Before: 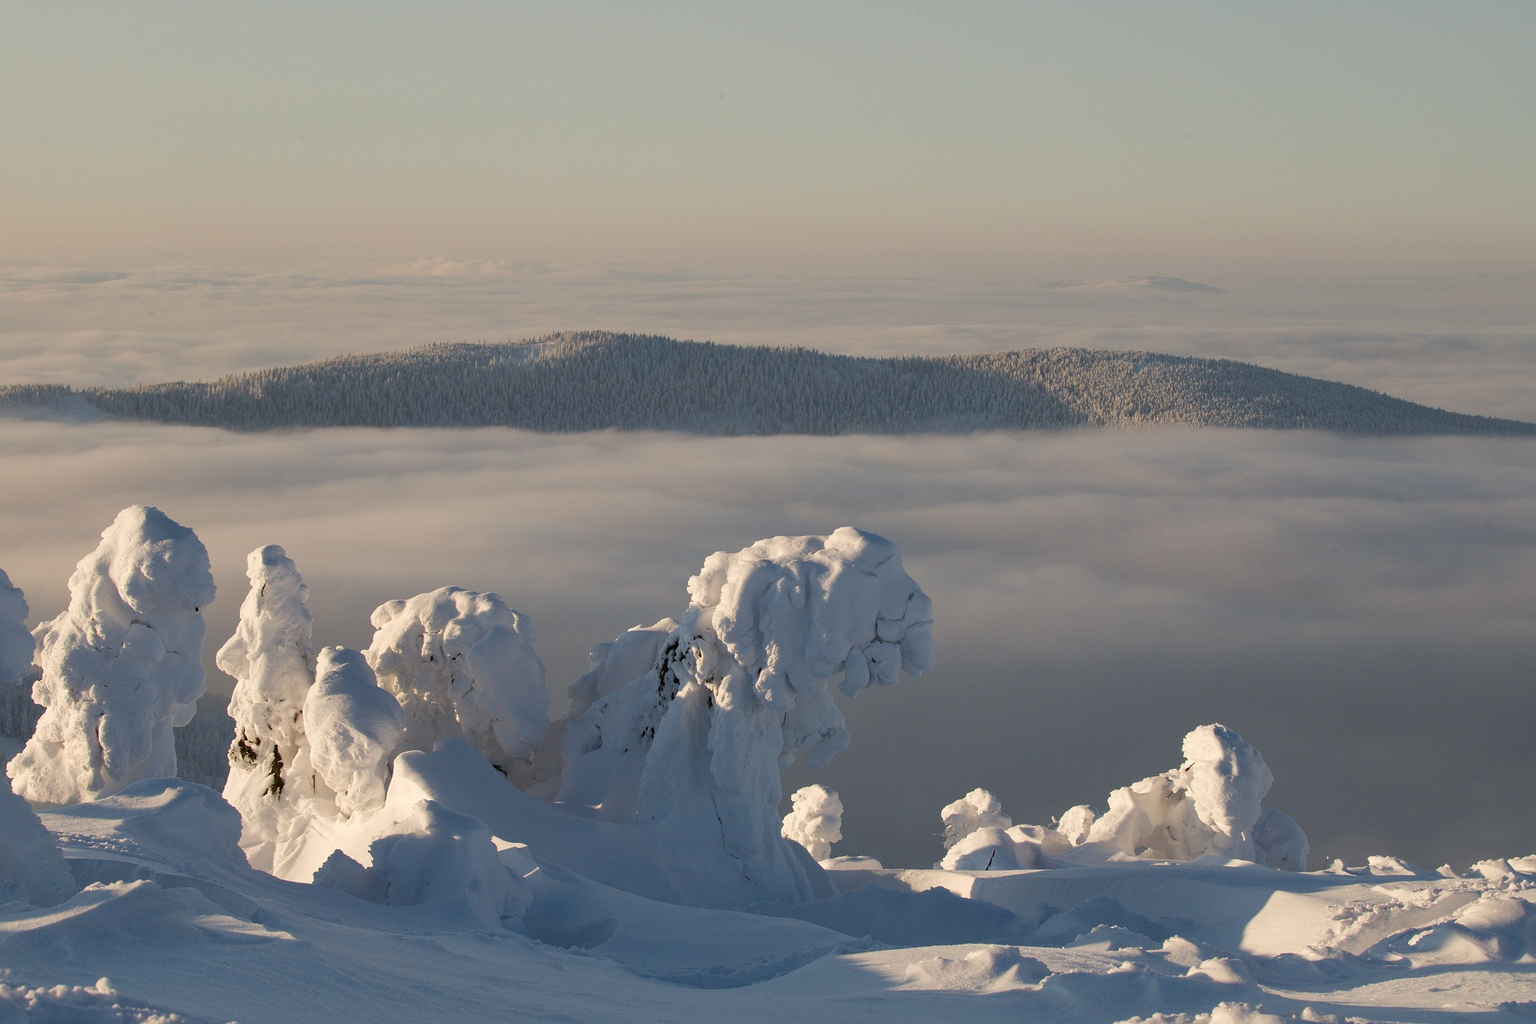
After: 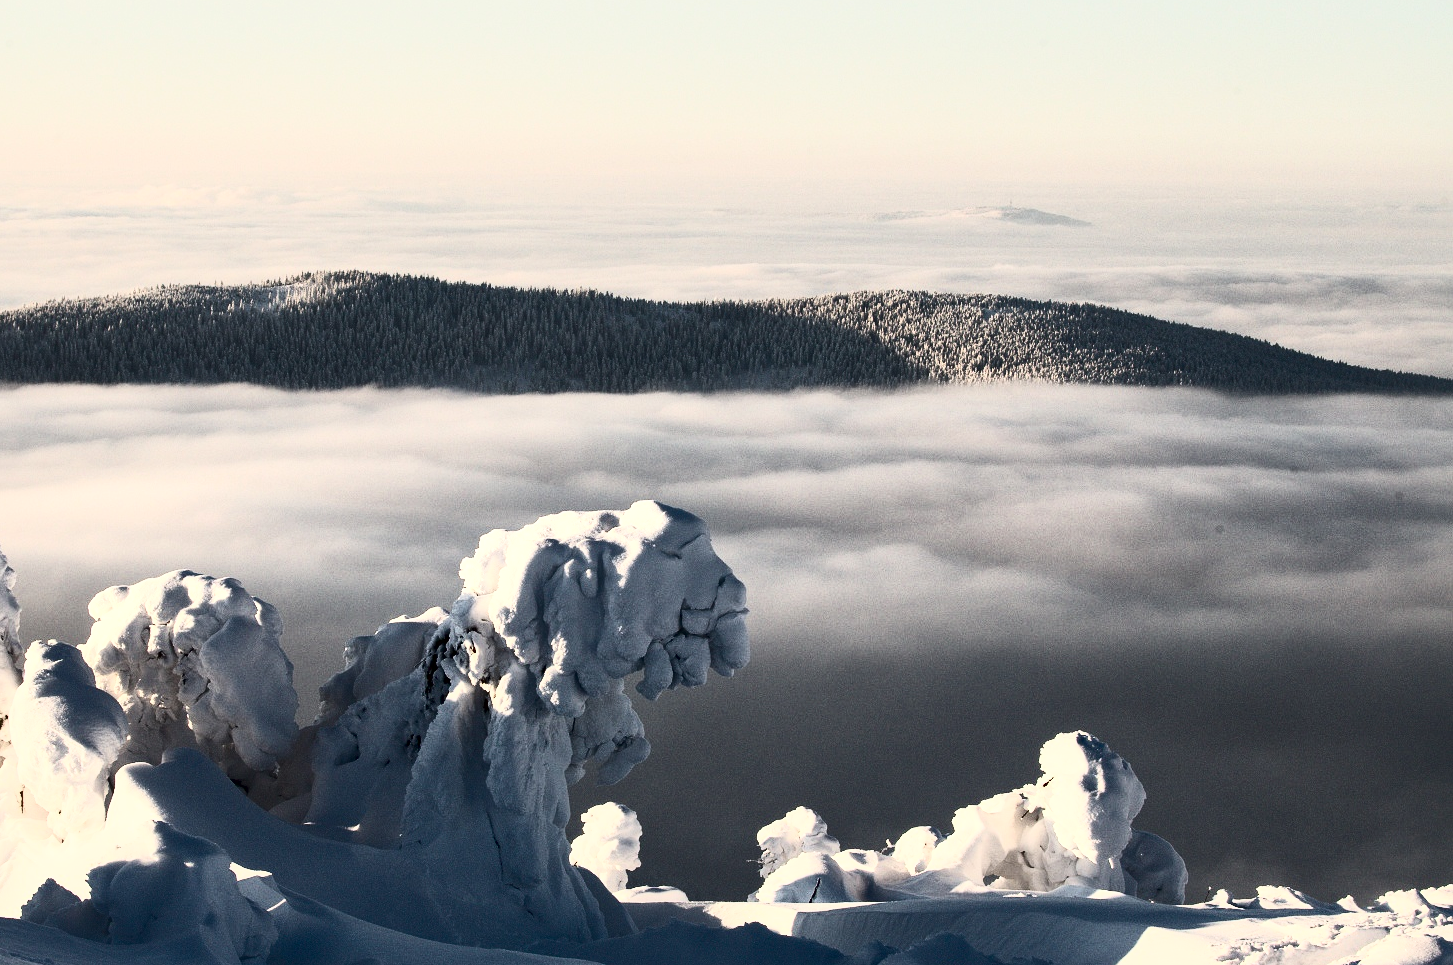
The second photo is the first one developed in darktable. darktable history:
crop: left 19.233%, top 9.78%, right 0%, bottom 9.77%
contrast brightness saturation: contrast 0.914, brightness 0.196
local contrast: mode bilateral grid, contrast 20, coarseness 49, detail 141%, midtone range 0.2
